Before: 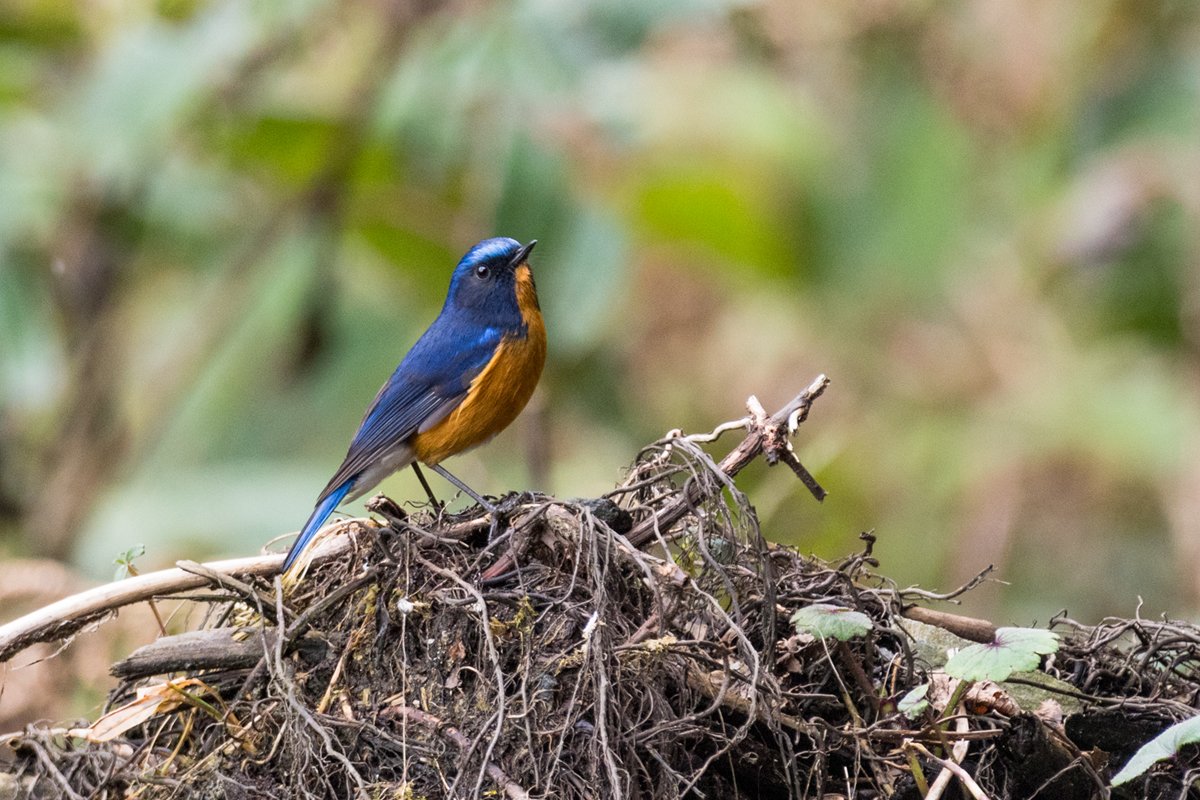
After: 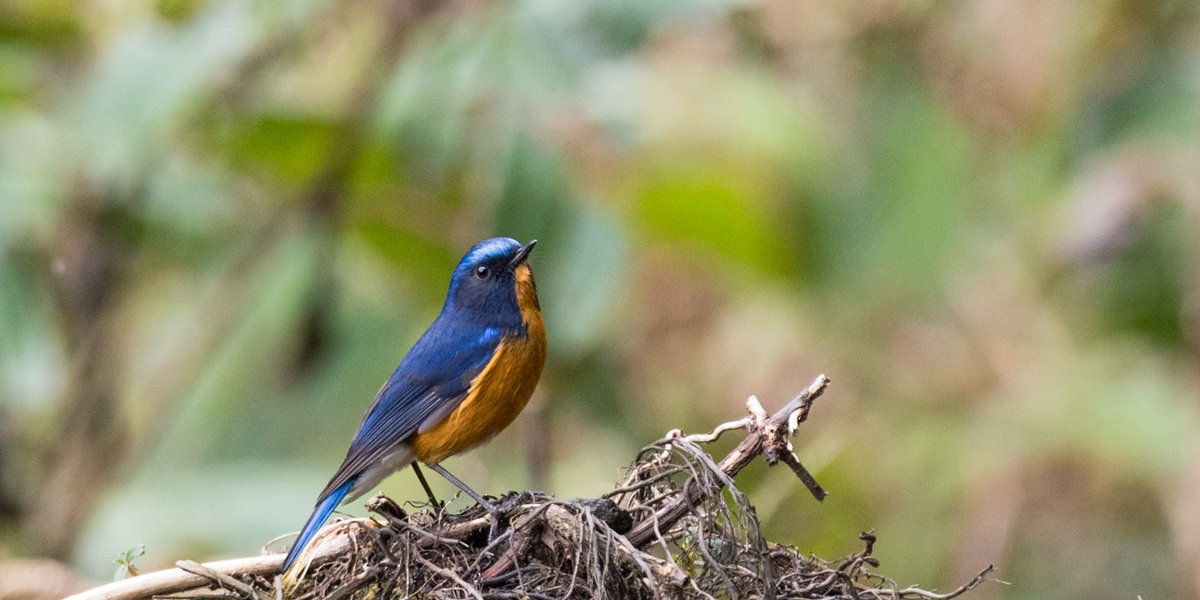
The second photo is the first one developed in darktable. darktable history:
crop: bottom 24.952%
